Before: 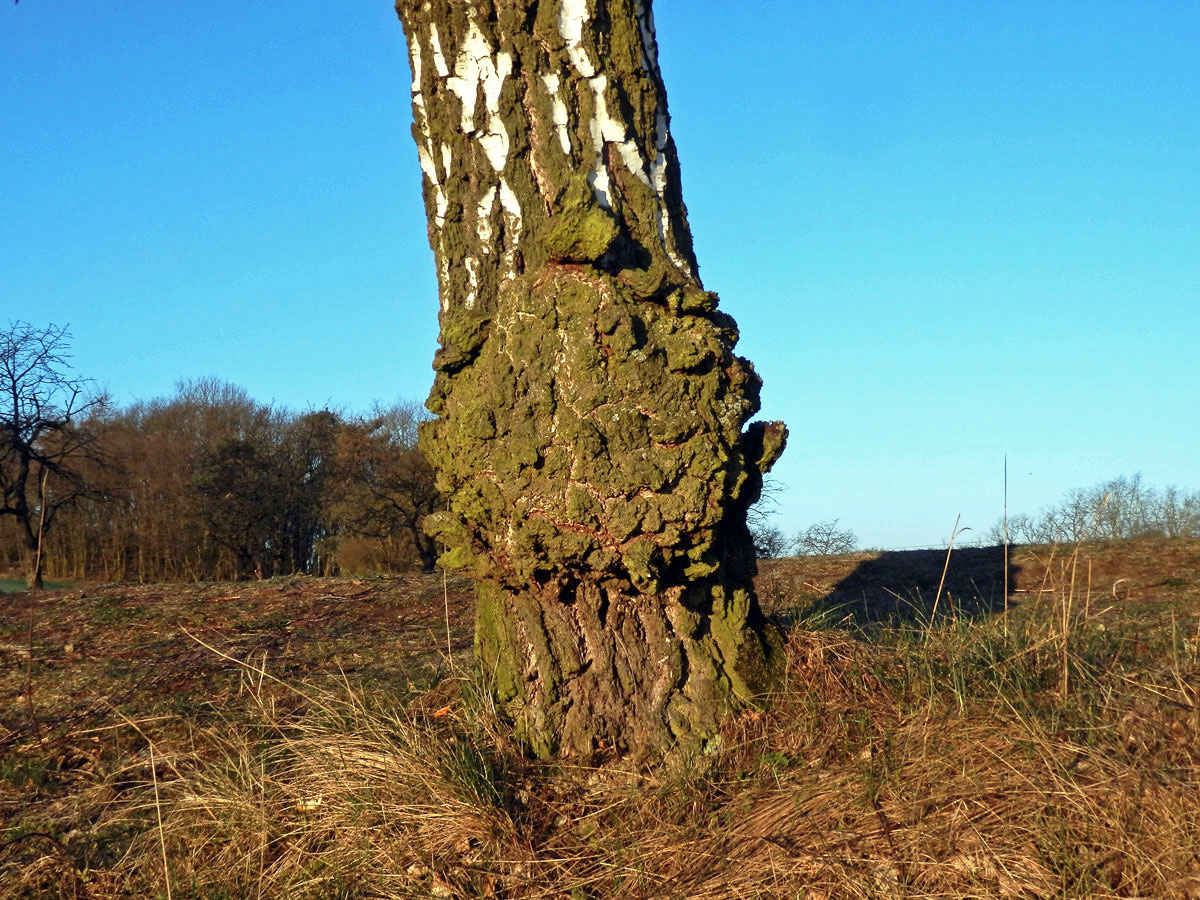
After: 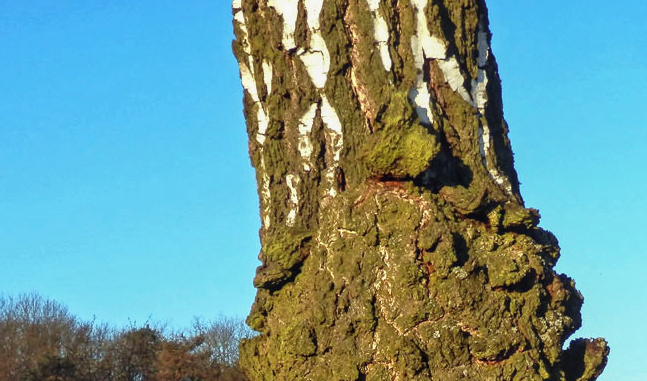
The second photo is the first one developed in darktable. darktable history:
crop: left 14.968%, top 9.311%, right 31.036%, bottom 48.305%
local contrast: detail 109%
